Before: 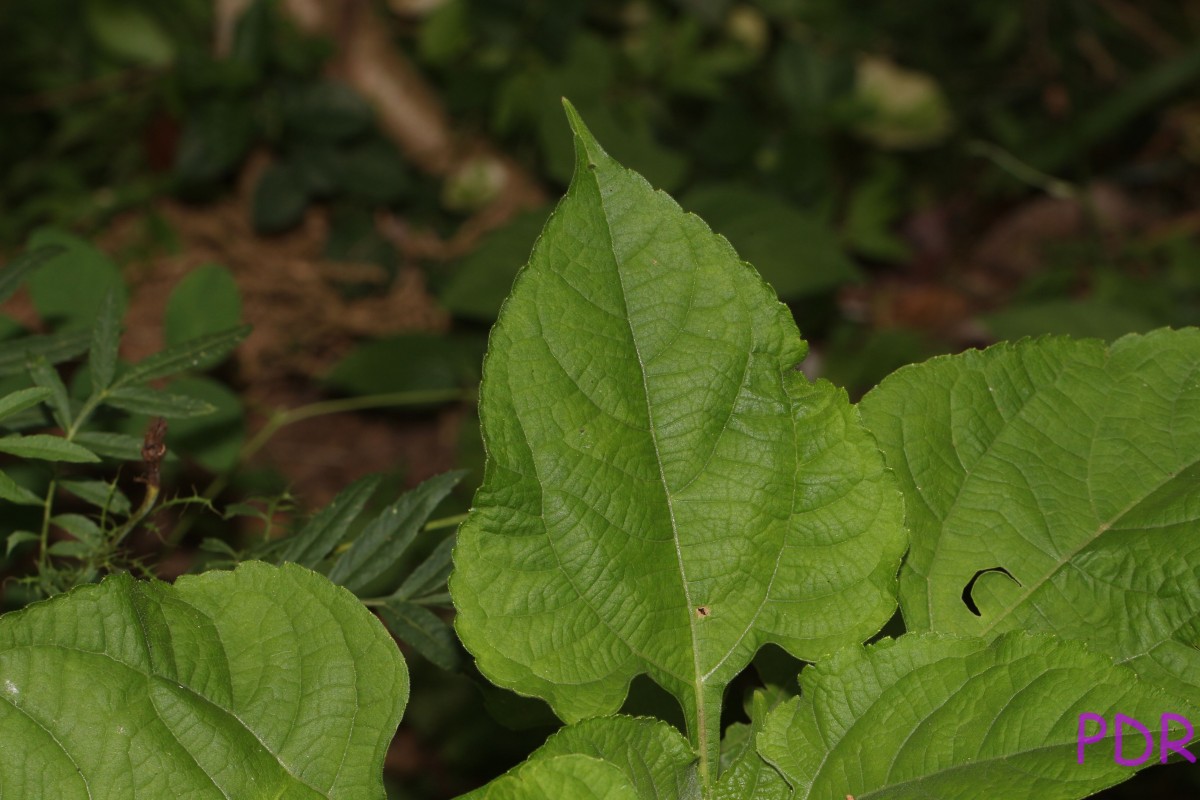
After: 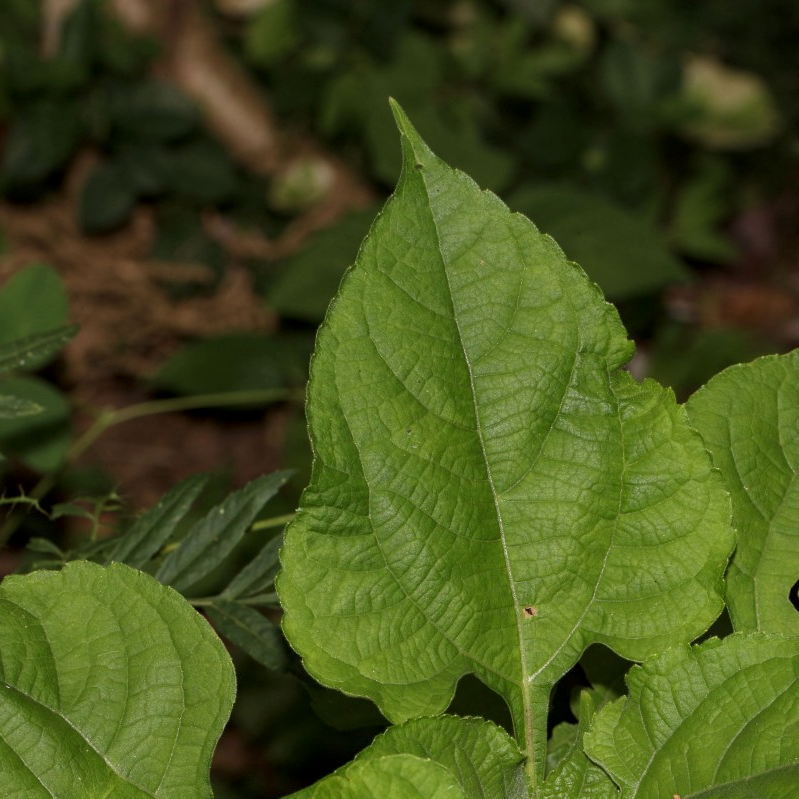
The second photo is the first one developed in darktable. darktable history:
crop and rotate: left 14.436%, right 18.898%
local contrast: on, module defaults
